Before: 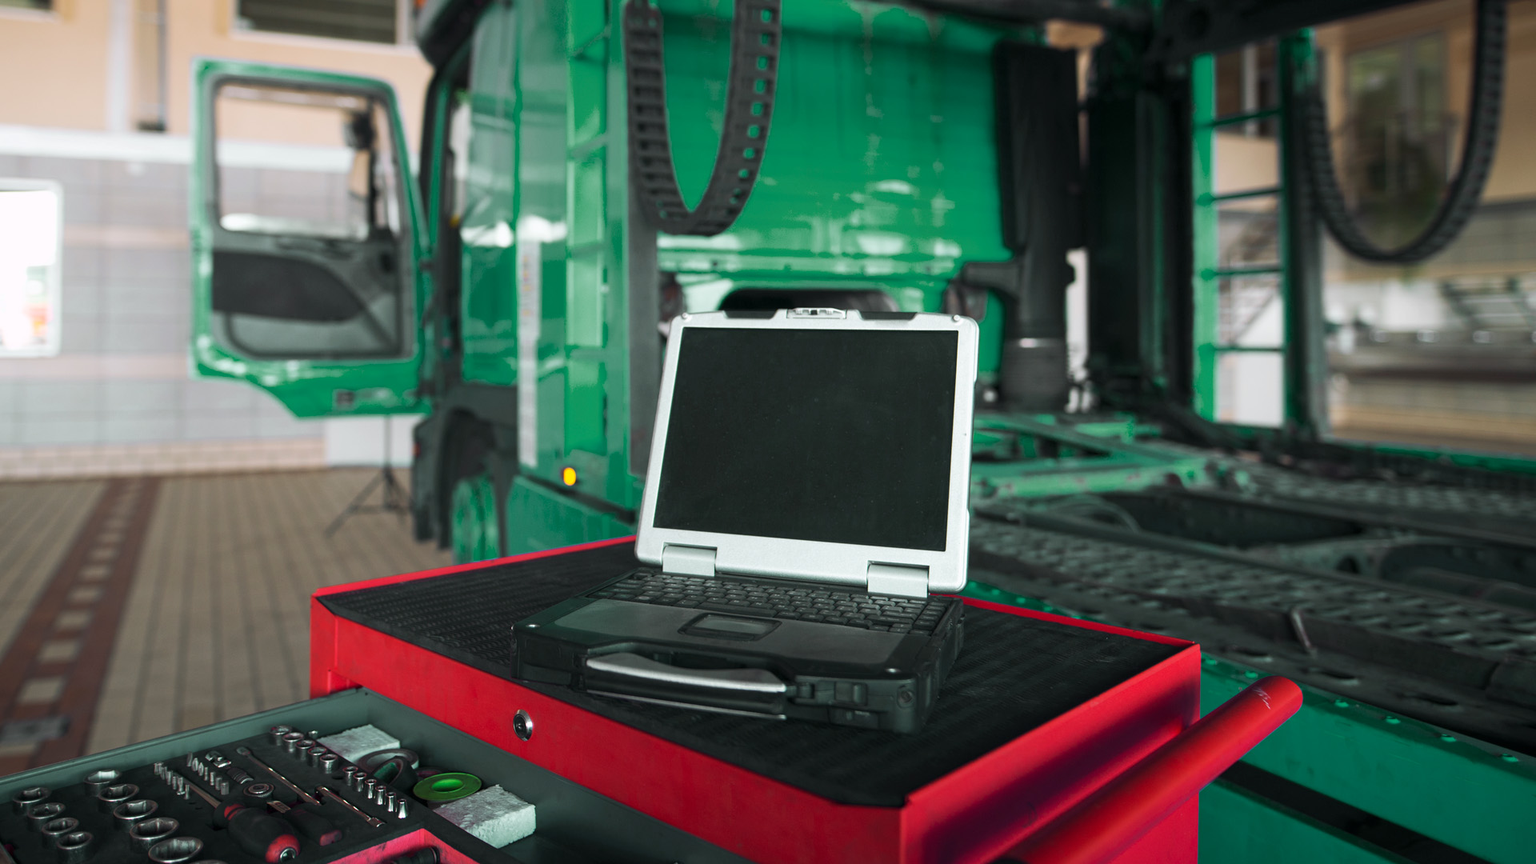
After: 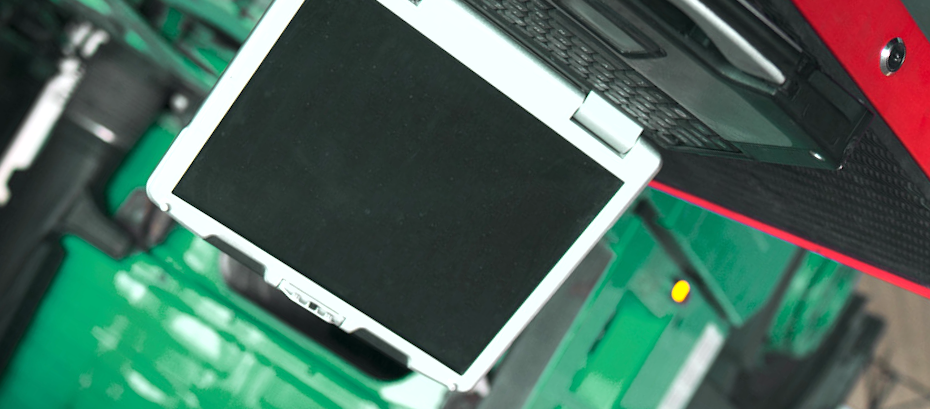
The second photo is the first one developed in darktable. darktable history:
exposure: exposure 0.566 EV, compensate highlight preservation false
shadows and highlights: shadows 5.62, soften with gaussian
crop and rotate: angle 148.5°, left 9.225%, top 15.568%, right 4.411%, bottom 16.922%
